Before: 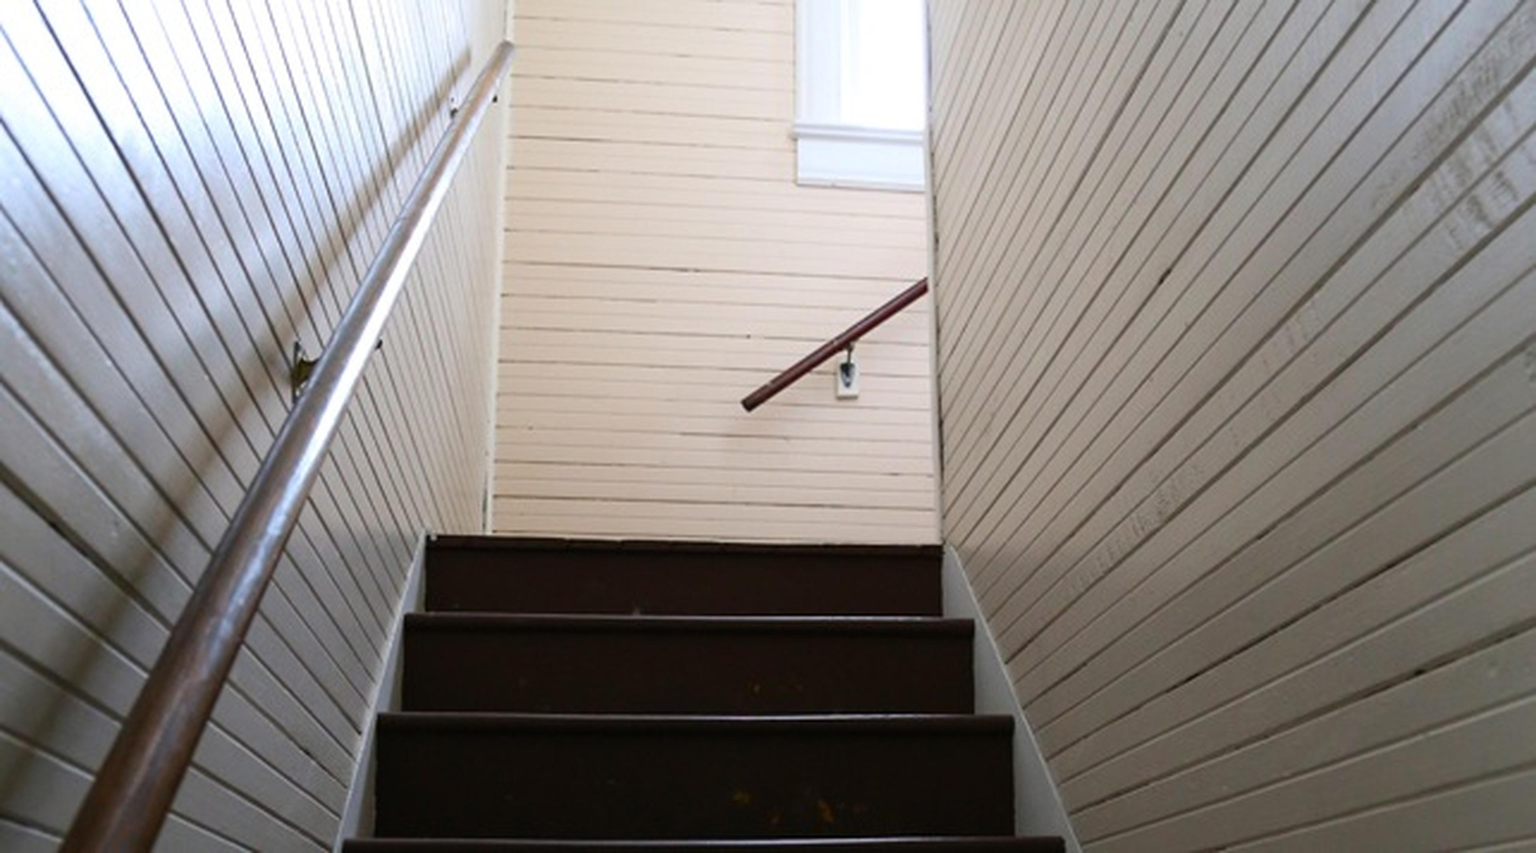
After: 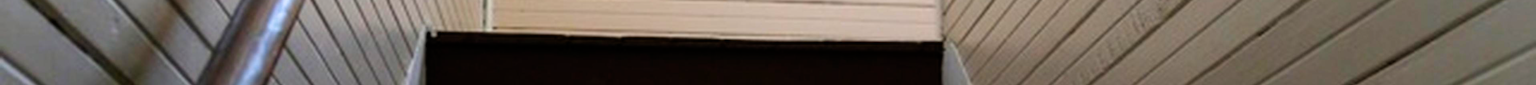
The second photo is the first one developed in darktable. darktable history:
color balance rgb: linear chroma grading › global chroma 15%, perceptual saturation grading › global saturation 30%
filmic rgb: black relative exposure -12.8 EV, white relative exposure 2.8 EV, threshold 3 EV, target black luminance 0%, hardness 8.54, latitude 70.41%, contrast 1.133, shadows ↔ highlights balance -0.395%, color science v4 (2020), enable highlight reconstruction true
crop and rotate: top 59.084%, bottom 30.916%
